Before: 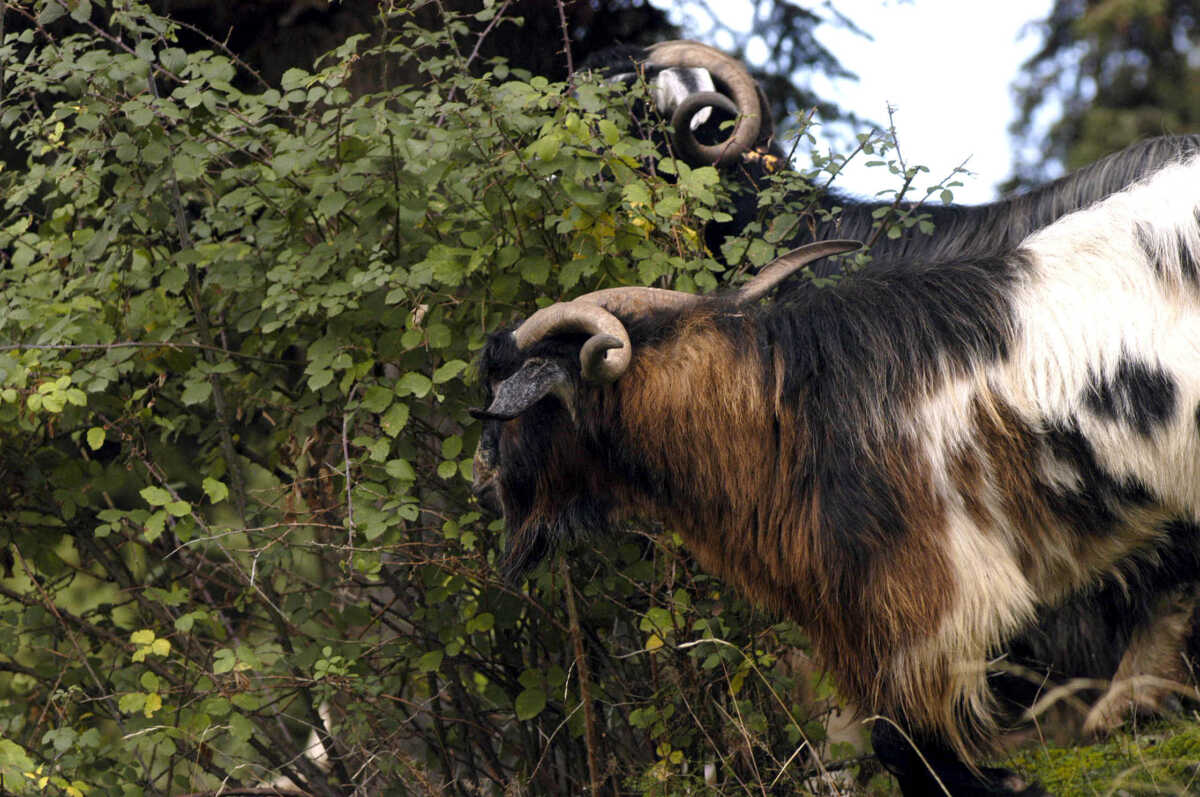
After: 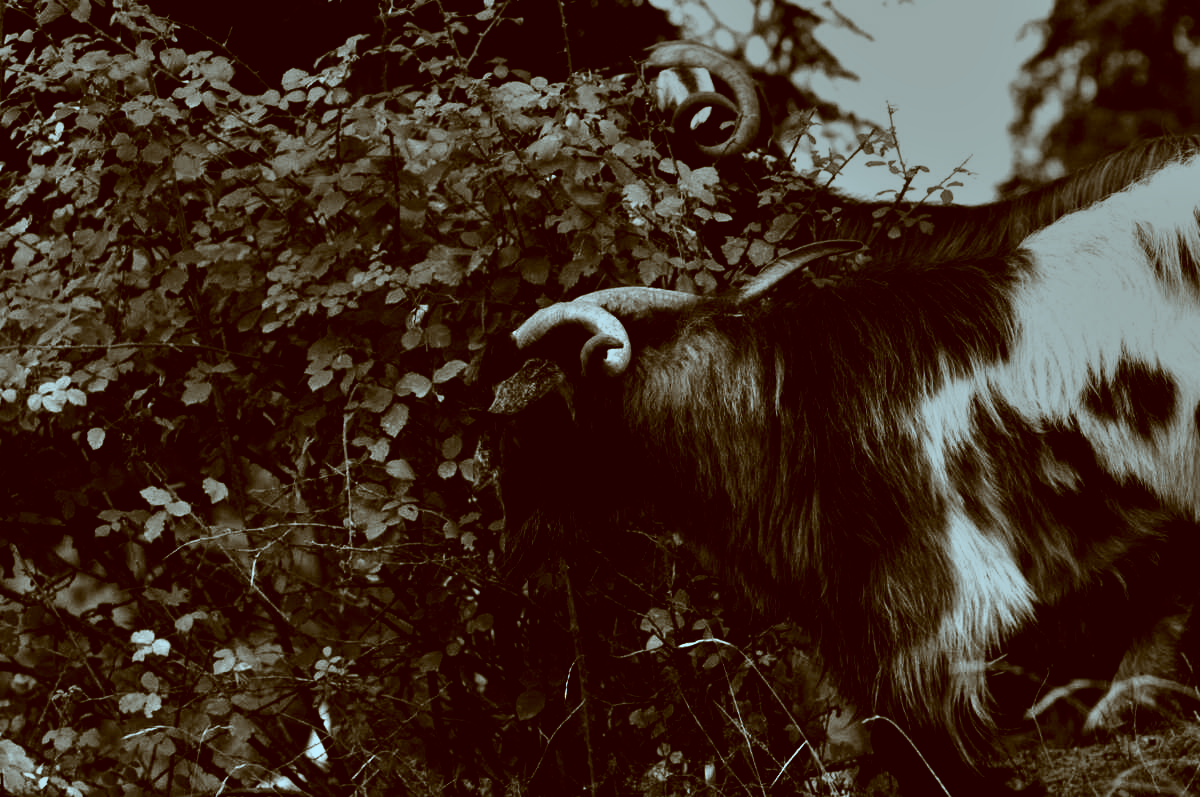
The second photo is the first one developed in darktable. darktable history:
shadows and highlights: shadows 53.16, soften with gaussian
filmic rgb: black relative exposure -7.65 EV, white relative exposure 4.56 EV, hardness 3.61, add noise in highlights 0.002, color science v3 (2019), use custom middle-gray values true, contrast in highlights soft
color correction: highlights a* -14.85, highlights b* -16.99, shadows a* 10.74, shadows b* 29.73
contrast brightness saturation: contrast -0.03, brightness -0.61, saturation -0.98
